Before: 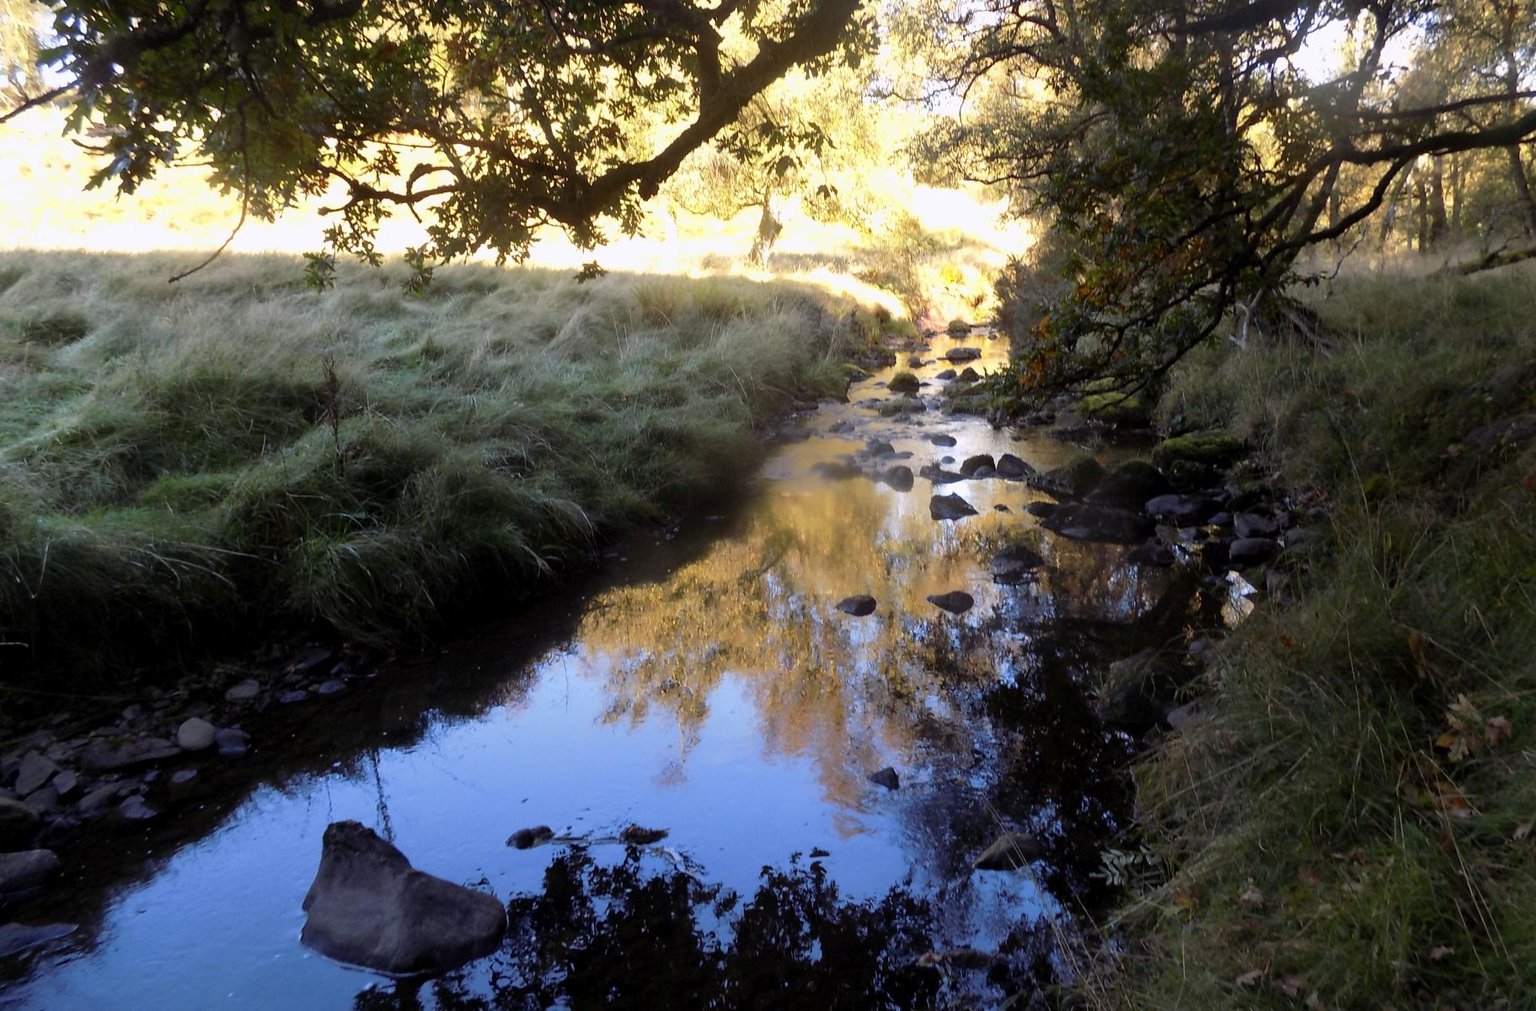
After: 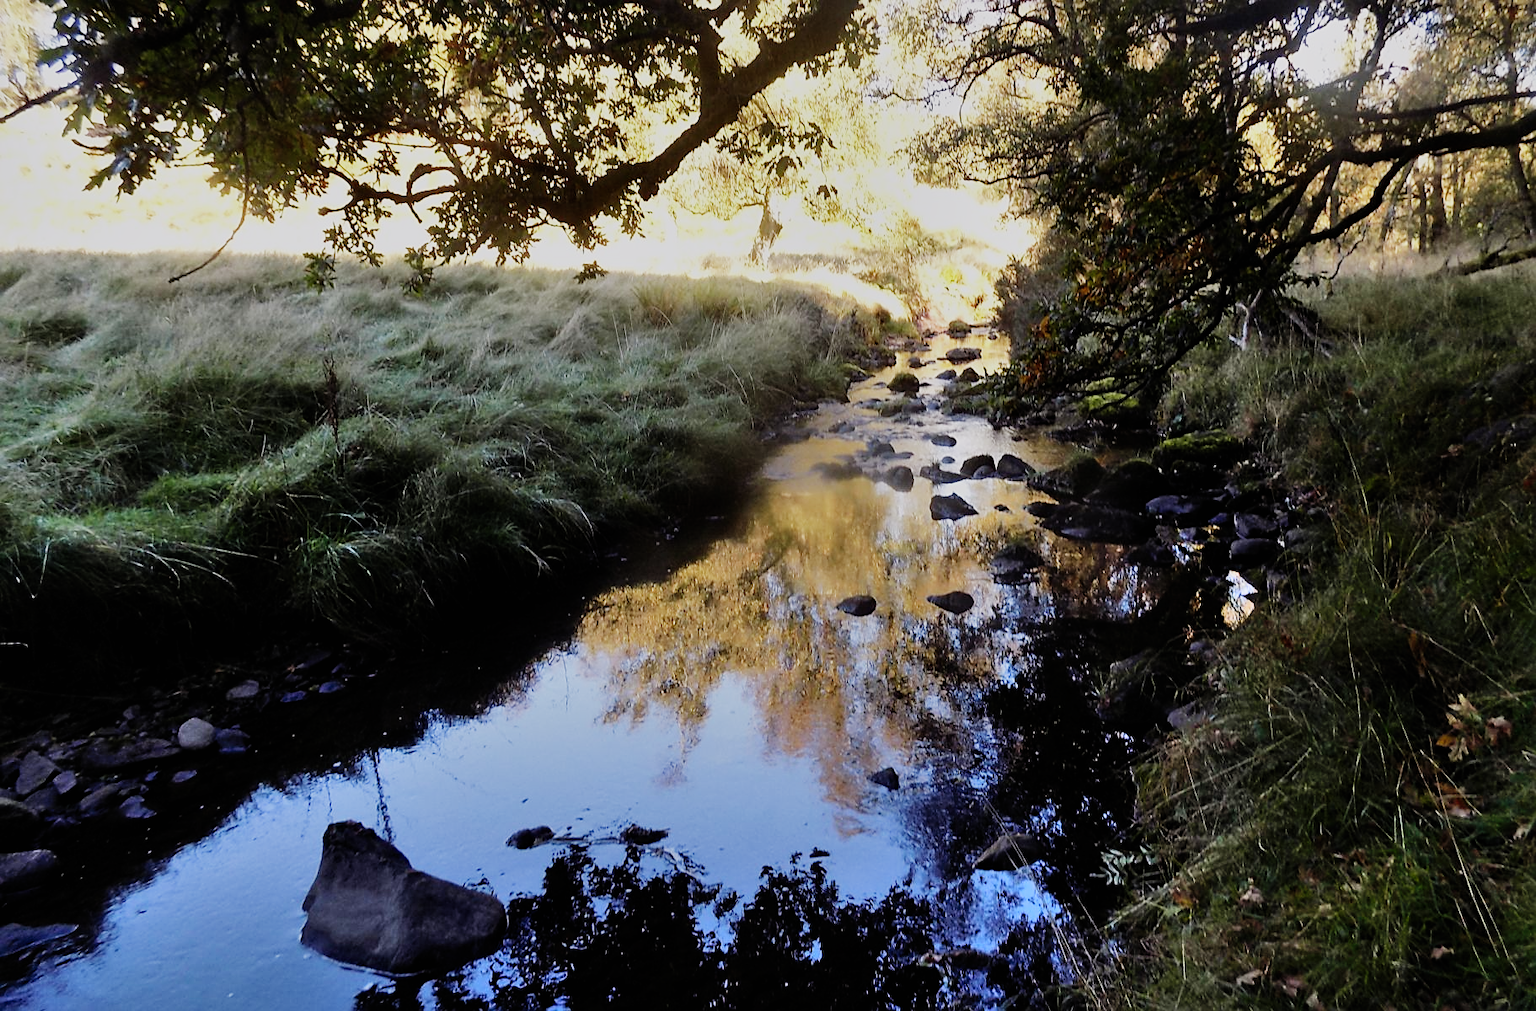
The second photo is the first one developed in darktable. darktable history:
sigmoid: skew -0.2, preserve hue 0%, red attenuation 0.1, red rotation 0.035, green attenuation 0.1, green rotation -0.017, blue attenuation 0.15, blue rotation -0.052, base primaries Rec2020
shadows and highlights: low approximation 0.01, soften with gaussian
sharpen: on, module defaults
